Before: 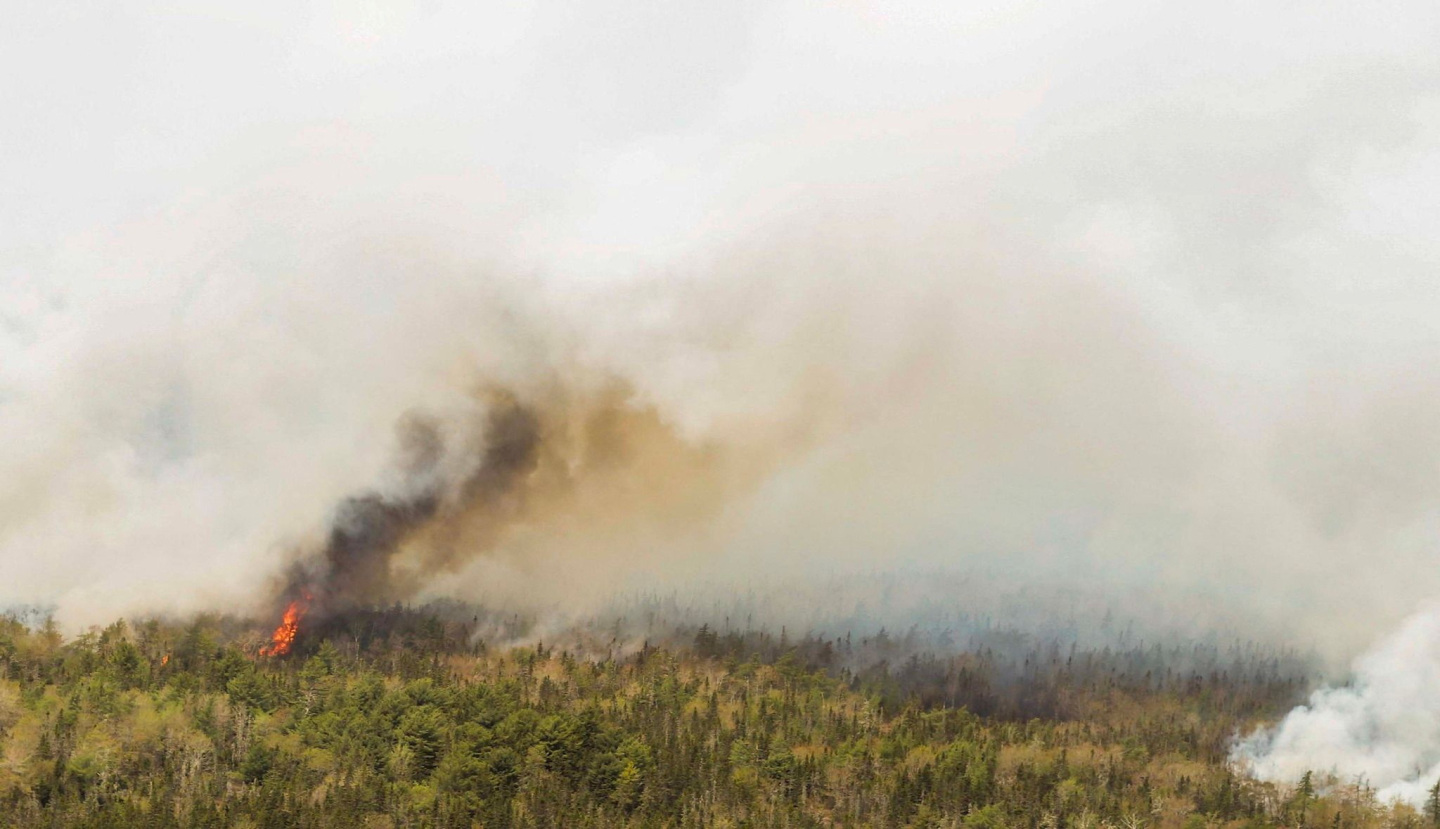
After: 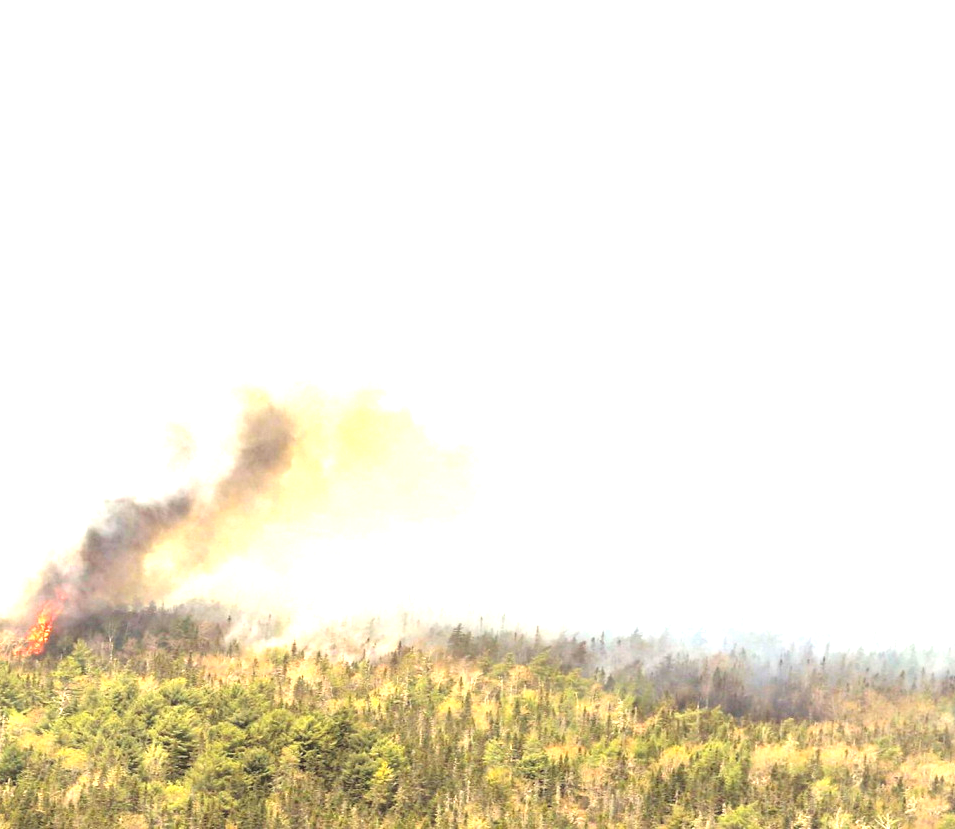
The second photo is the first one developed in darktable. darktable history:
crop: left 17.15%, right 16.503%
contrast brightness saturation: contrast 0.137, brightness 0.217
exposure: exposure 0.203 EV, compensate exposure bias true, compensate highlight preservation false
levels: levels [0, 0.352, 0.703]
